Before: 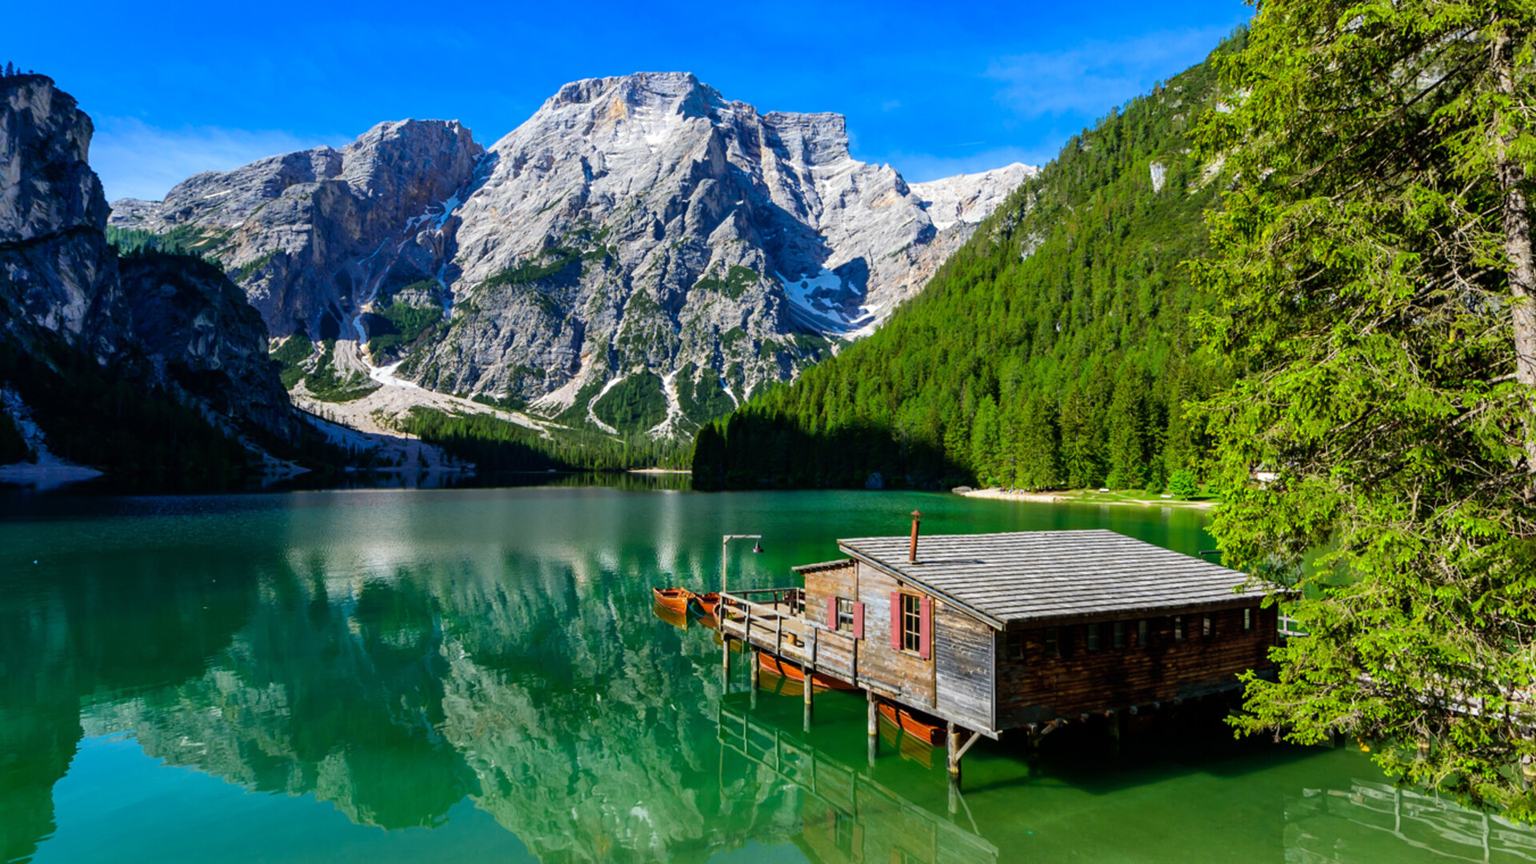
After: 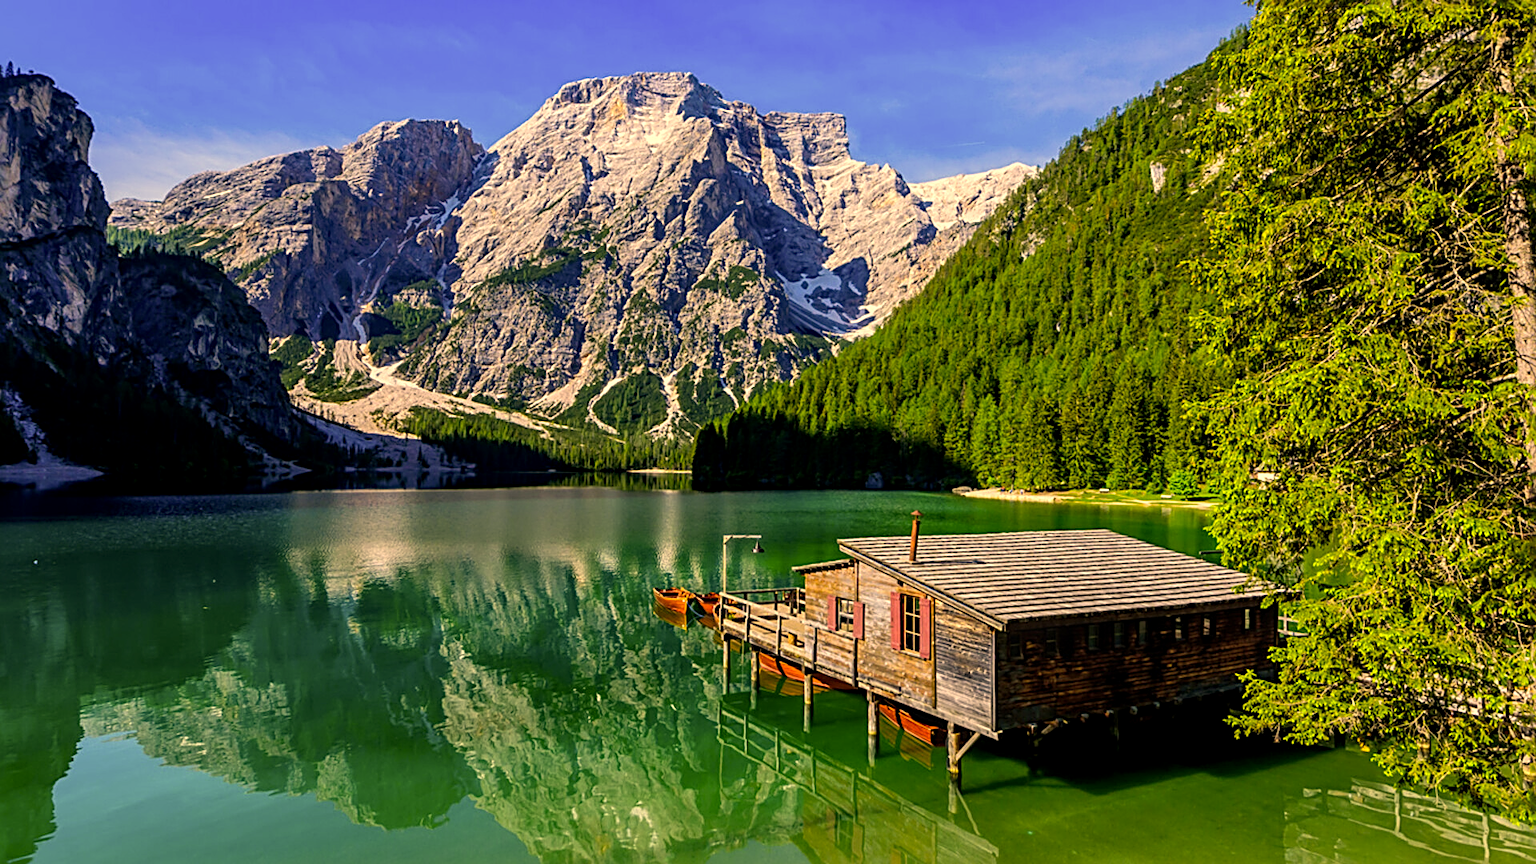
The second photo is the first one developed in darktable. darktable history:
color correction: highlights a* 14.99, highlights b* 30.99
local contrast: on, module defaults
tone equalizer: edges refinement/feathering 500, mask exposure compensation -1.57 EV, preserve details no
sharpen: radius 2.814, amount 0.721
